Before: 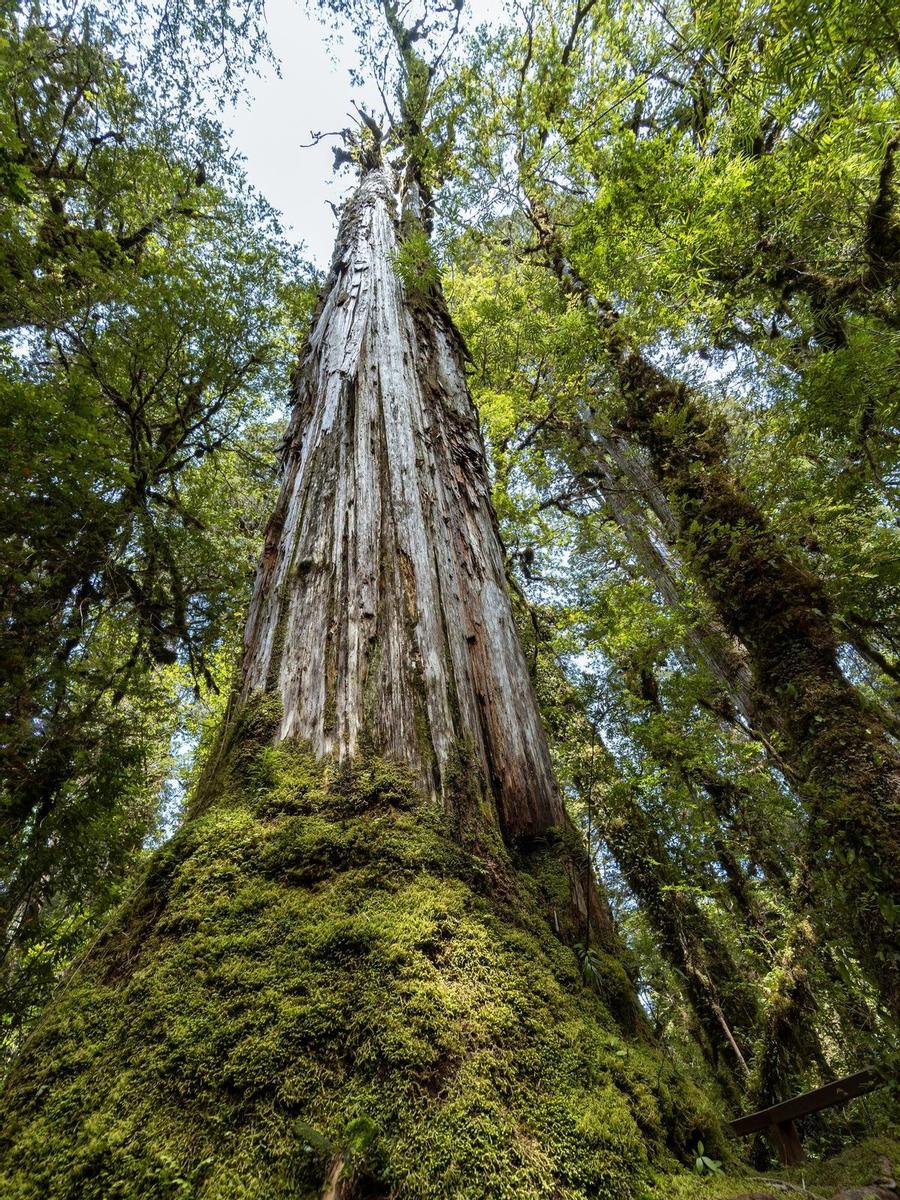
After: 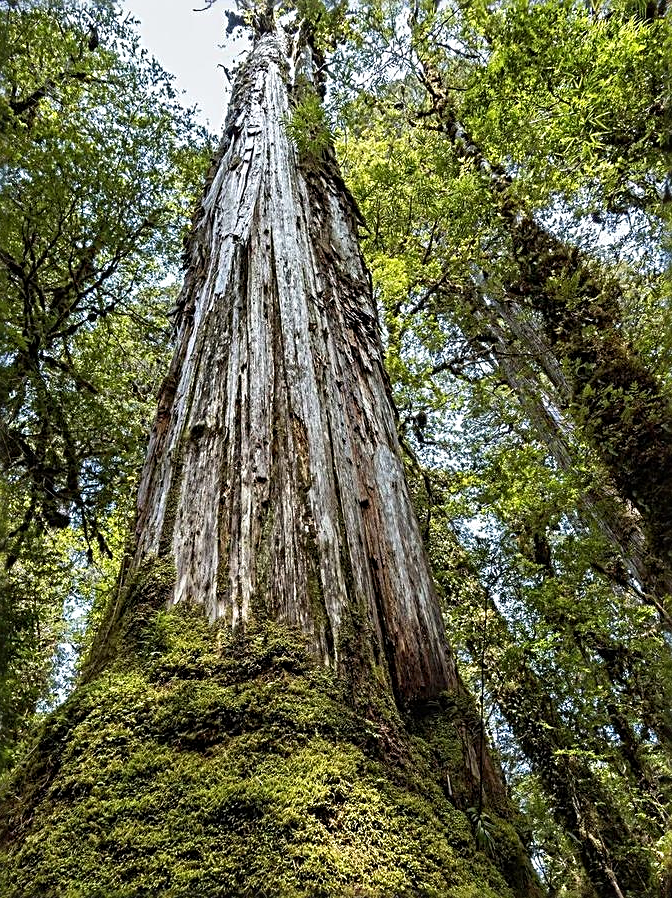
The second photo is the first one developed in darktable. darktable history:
crop and rotate: left 11.974%, top 11.4%, right 13.321%, bottom 13.72%
sharpen: radius 3.023, amount 0.755
